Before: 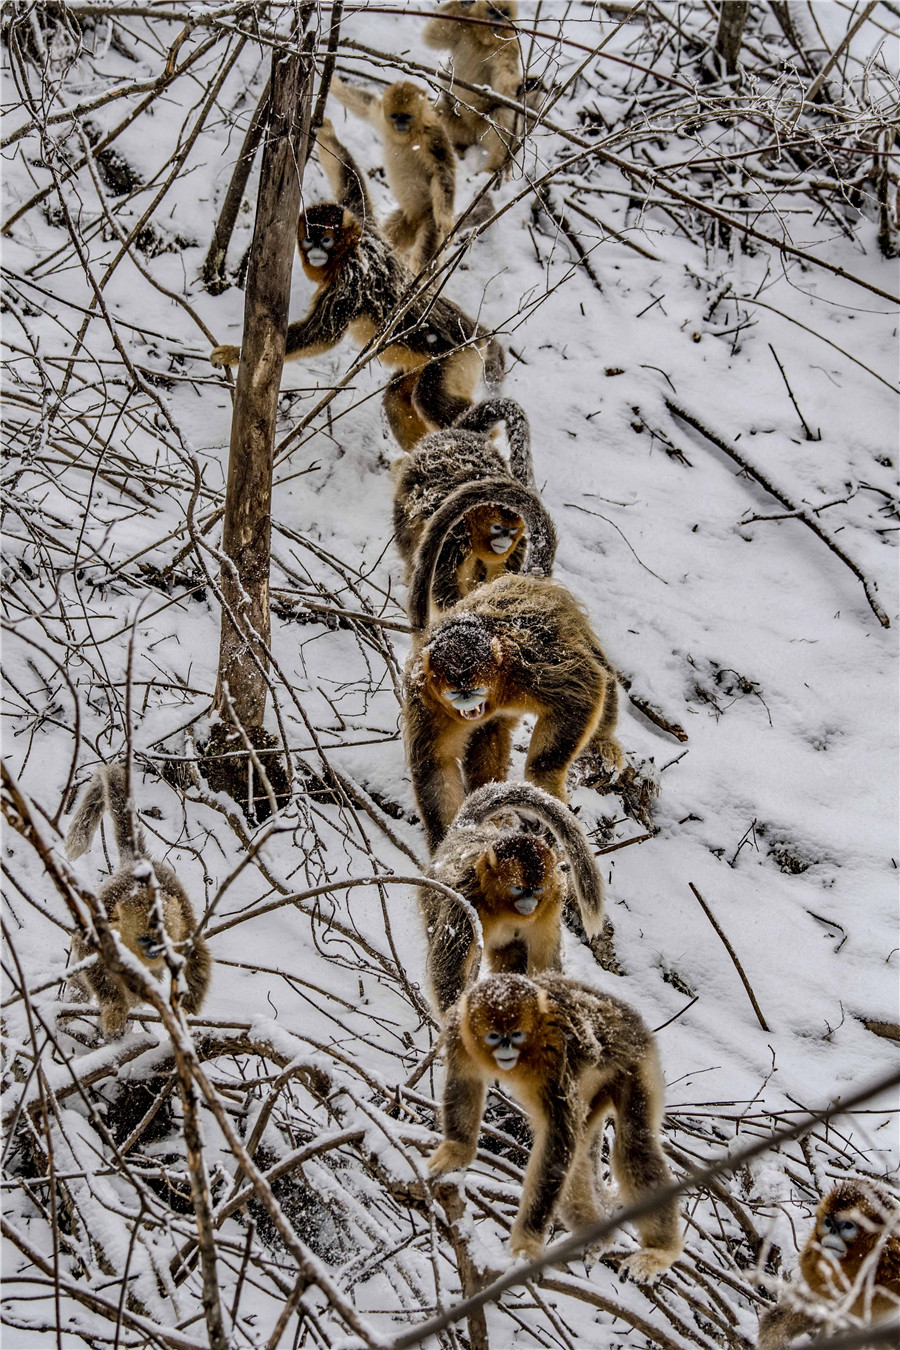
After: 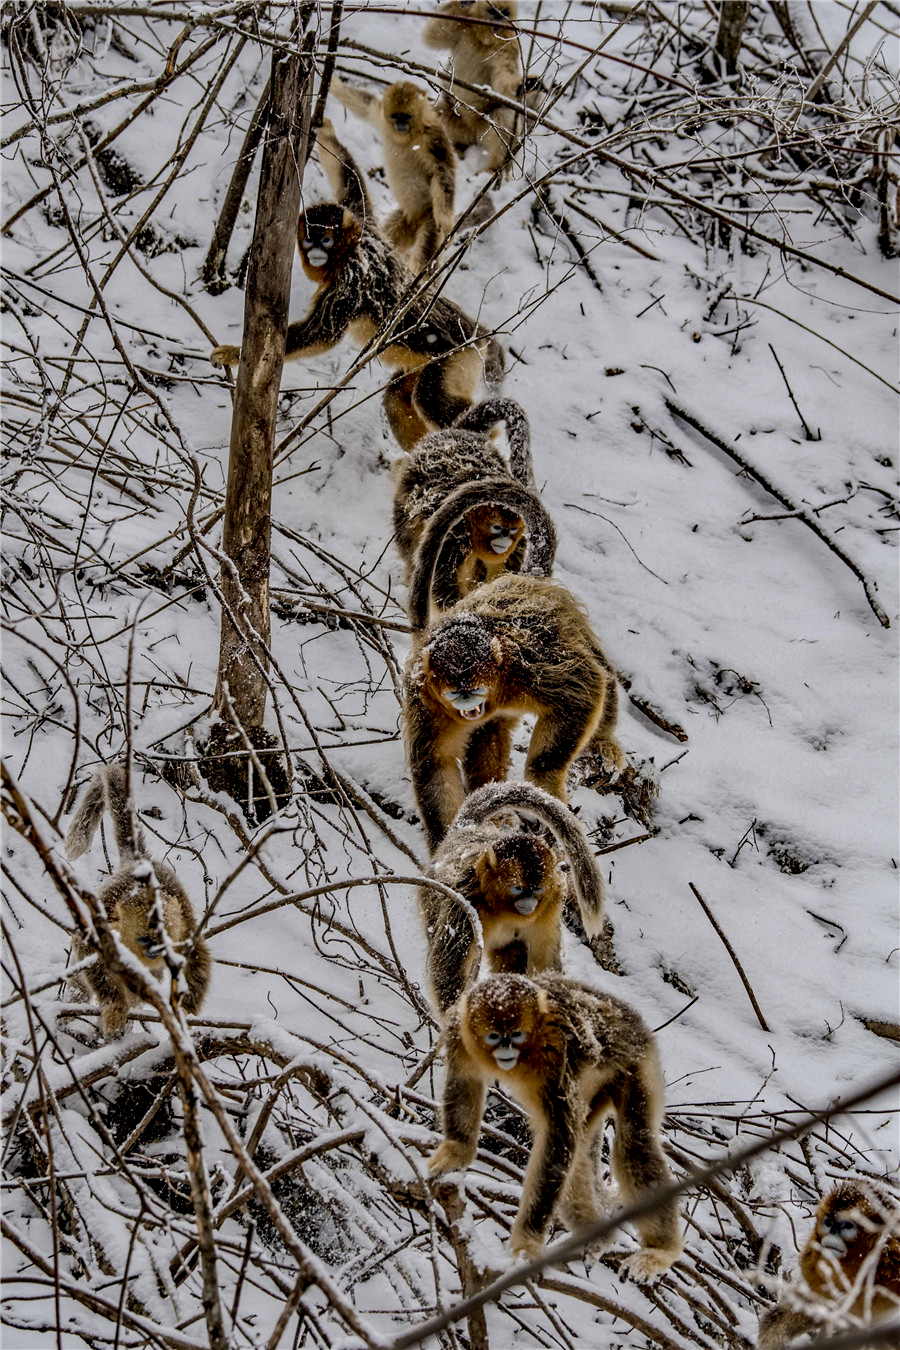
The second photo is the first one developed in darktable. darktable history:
exposure: black level correction 0.006, exposure -0.227 EV, compensate exposure bias true, compensate highlight preservation false
